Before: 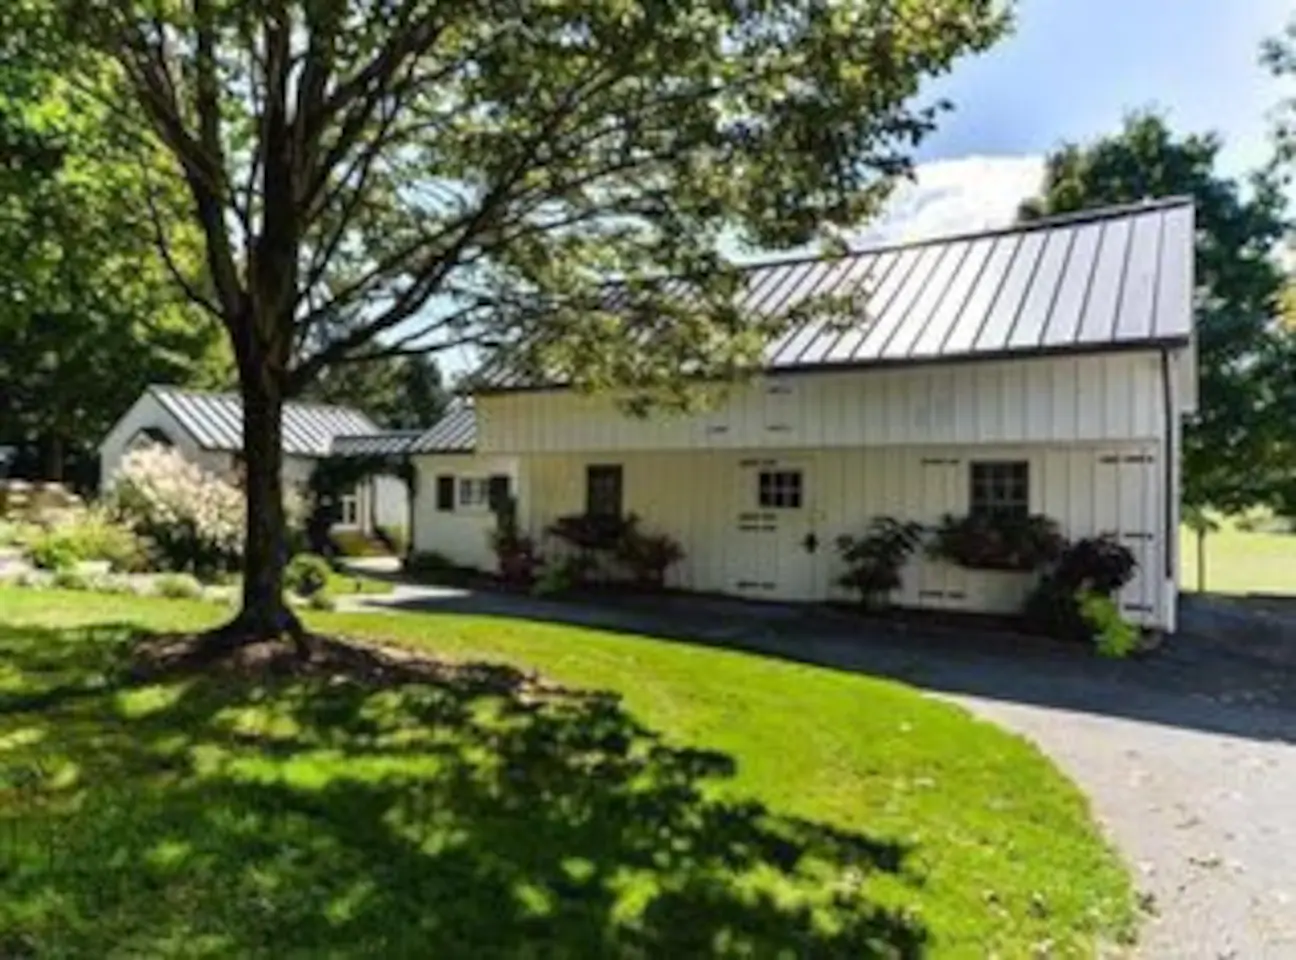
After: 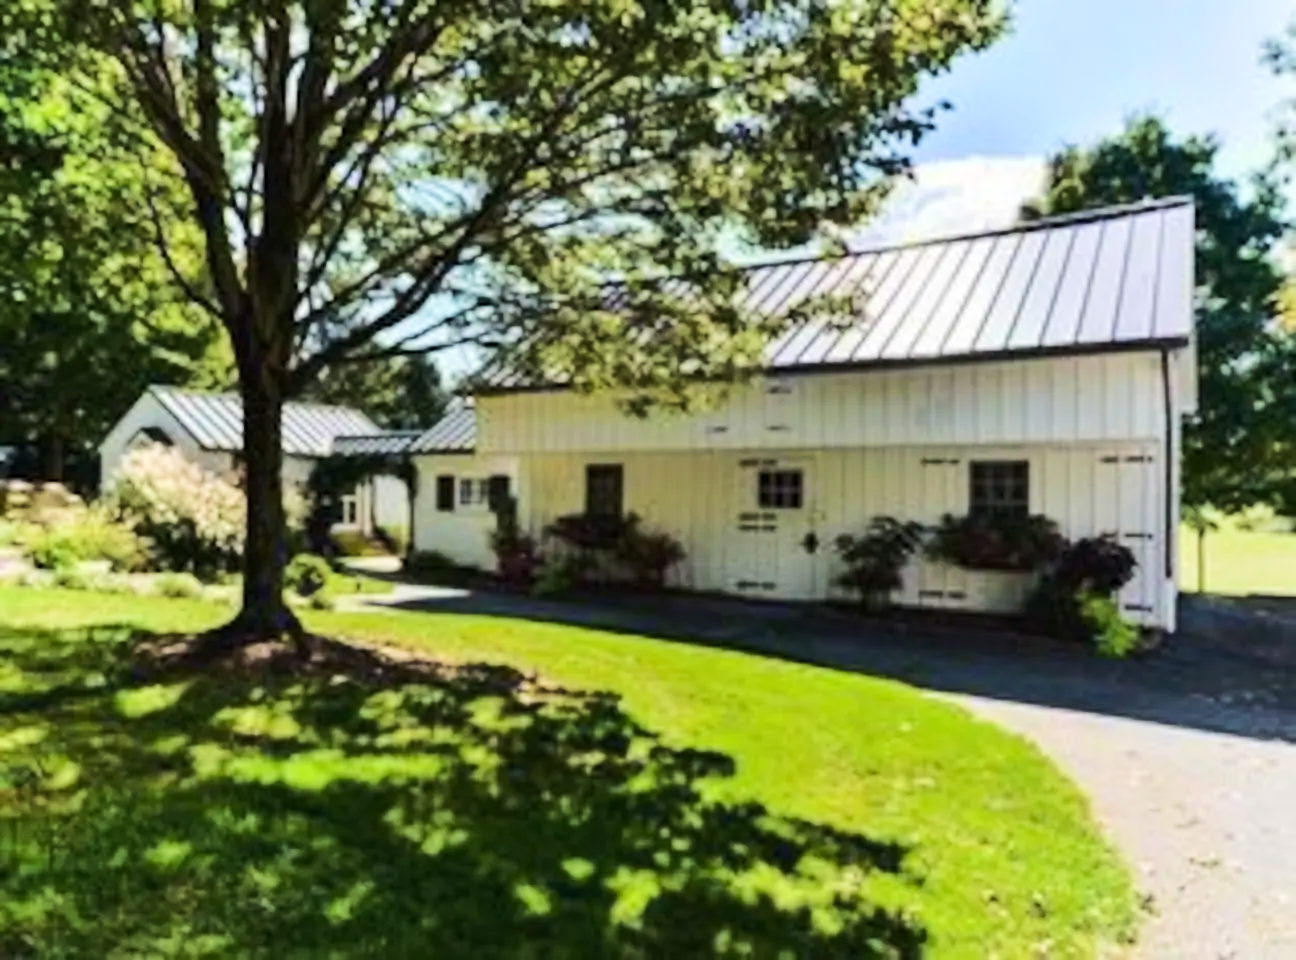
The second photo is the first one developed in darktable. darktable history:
velvia: on, module defaults
rgb curve: curves: ch0 [(0, 0) (0.284, 0.292) (0.505, 0.644) (1, 1)]; ch1 [(0, 0) (0.284, 0.292) (0.505, 0.644) (1, 1)]; ch2 [(0, 0) (0.284, 0.292) (0.505, 0.644) (1, 1)], compensate middle gray true
